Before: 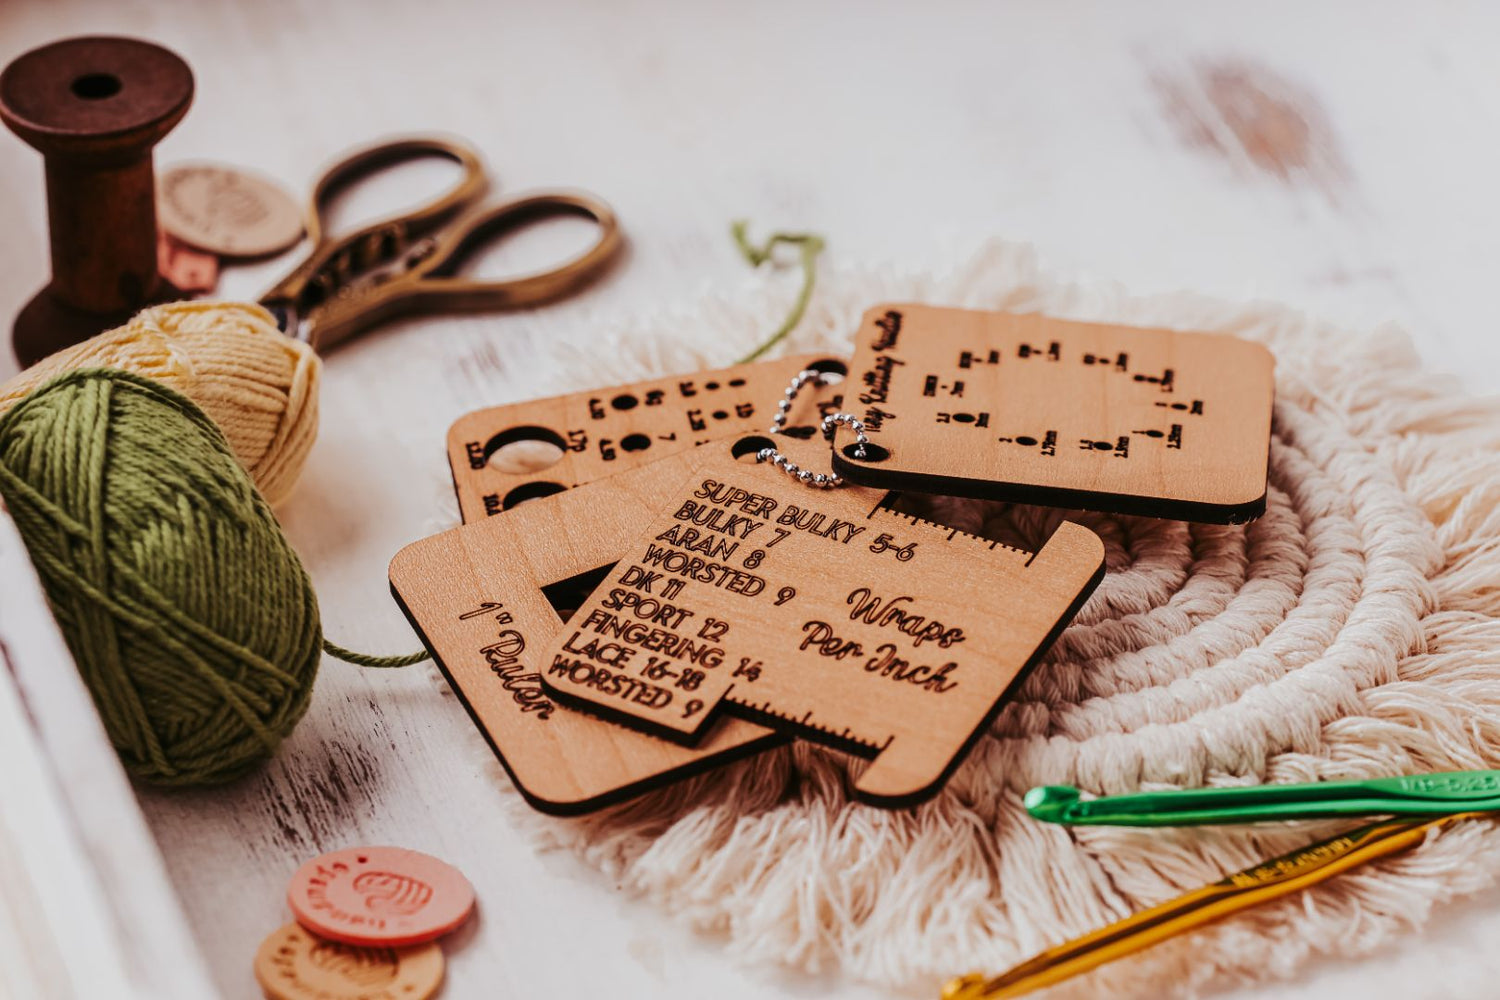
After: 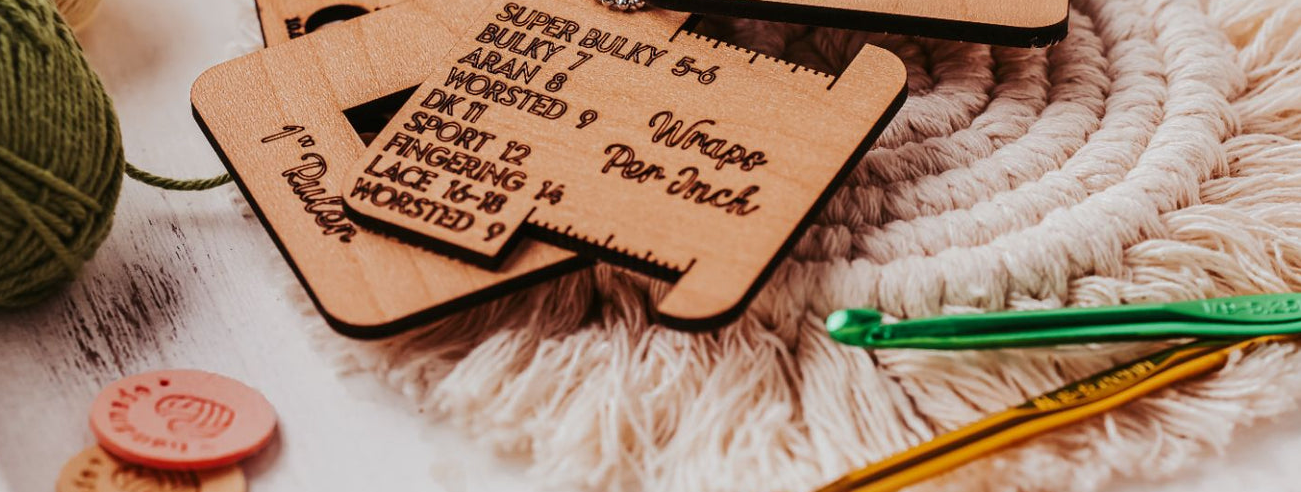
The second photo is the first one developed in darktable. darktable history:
crop and rotate: left 13.255%, top 47.793%, bottom 2.912%
